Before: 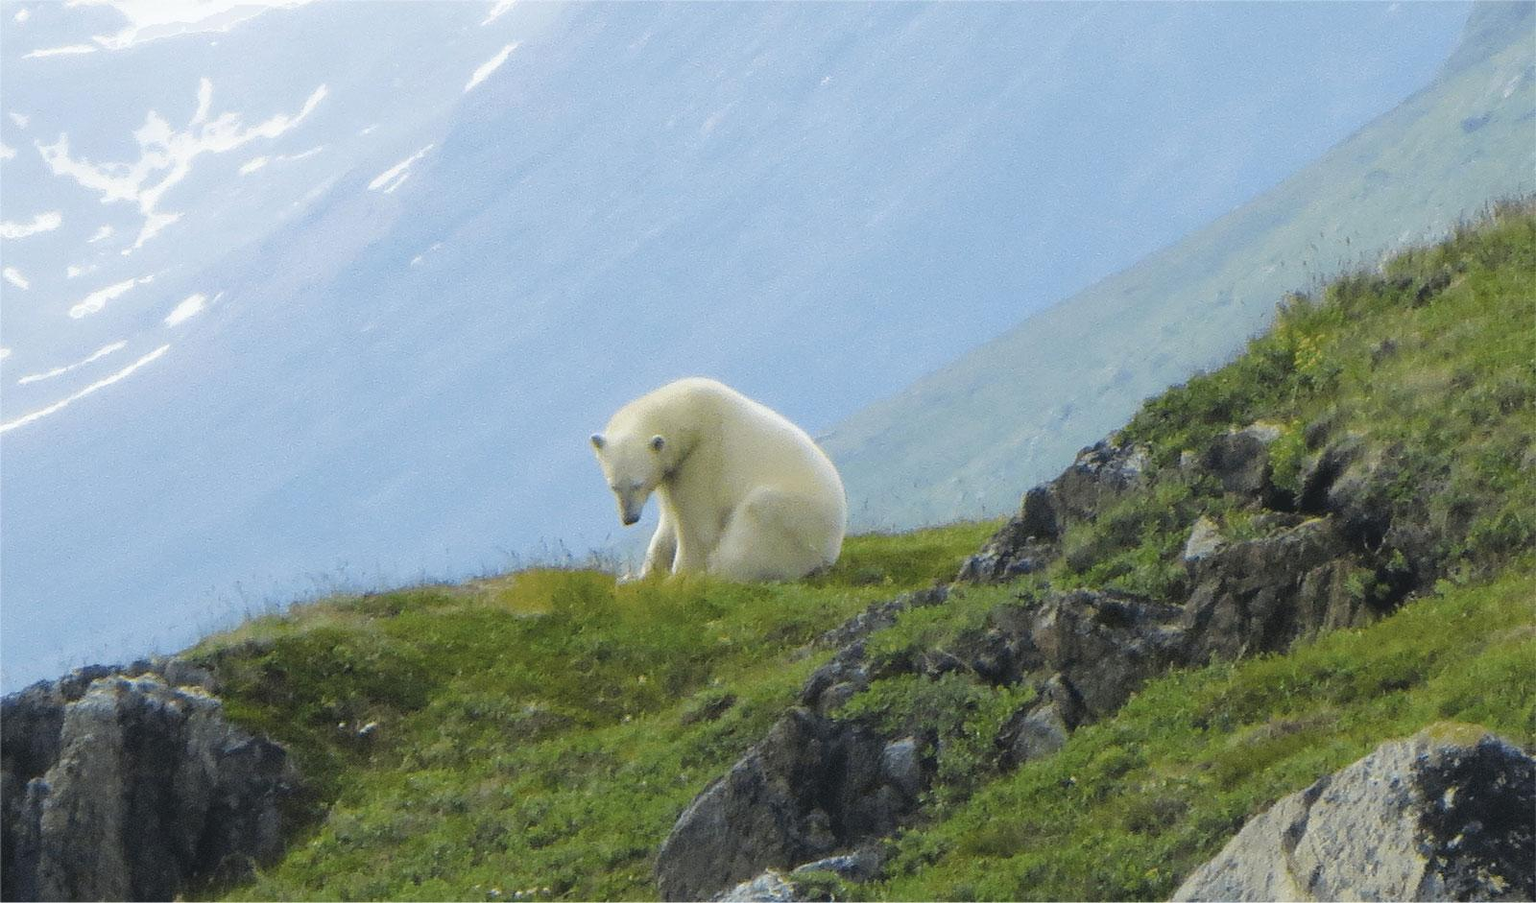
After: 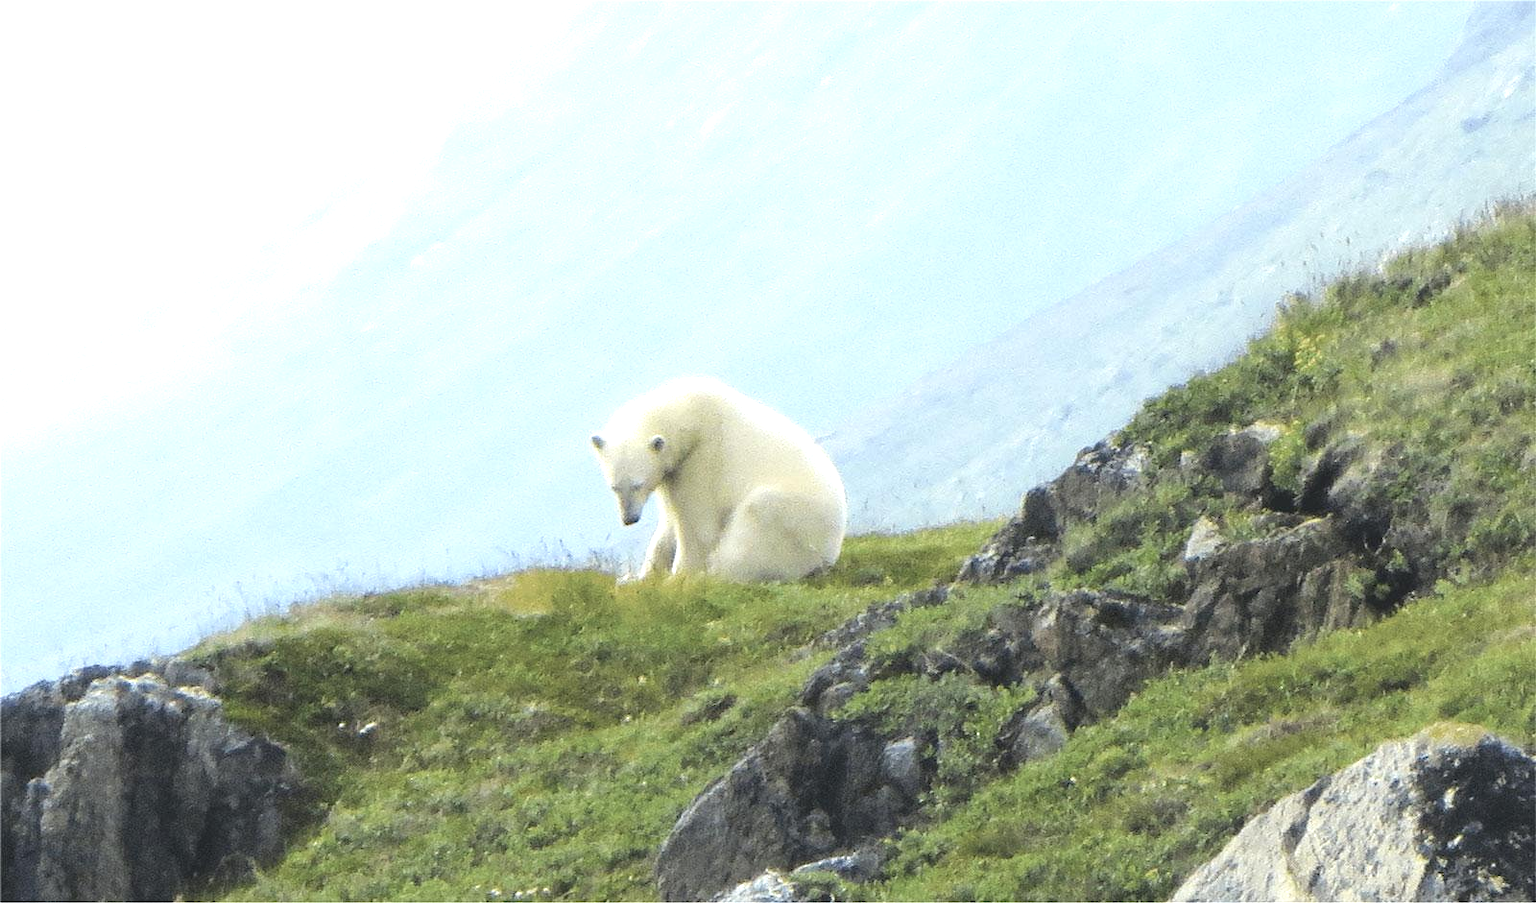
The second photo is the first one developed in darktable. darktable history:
contrast brightness saturation: contrast 0.063, brightness -0.012, saturation -0.219
sharpen: radius 5.296, amount 0.315, threshold 26.858
exposure: black level correction 0, exposure 1 EV, compensate exposure bias true, compensate highlight preservation false
